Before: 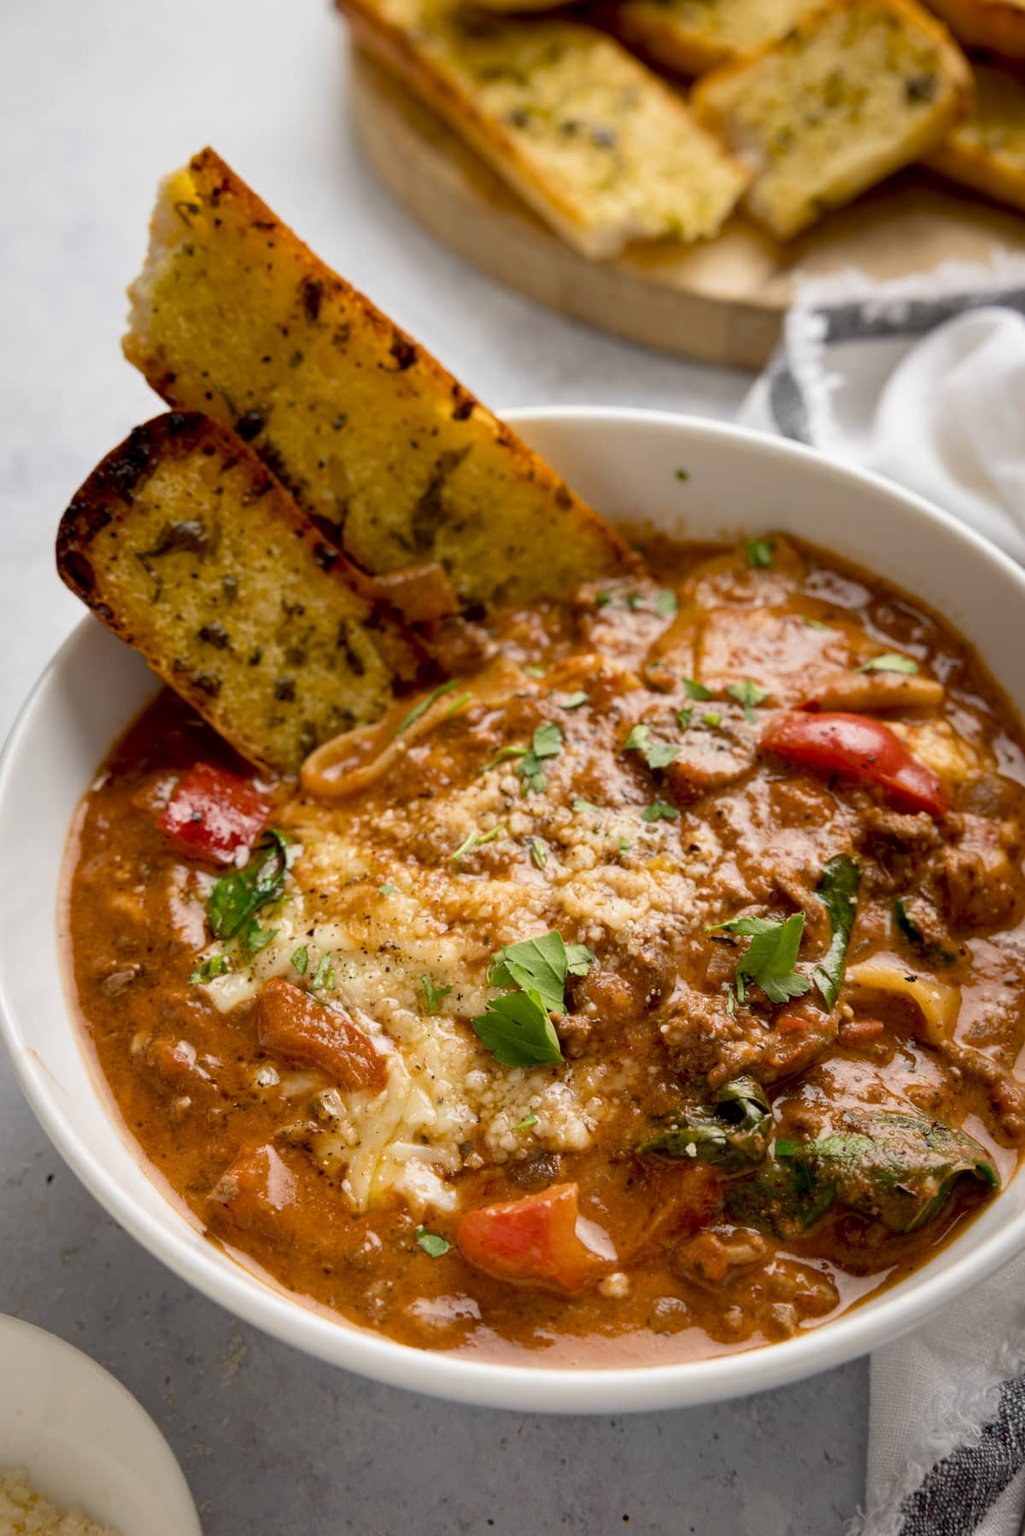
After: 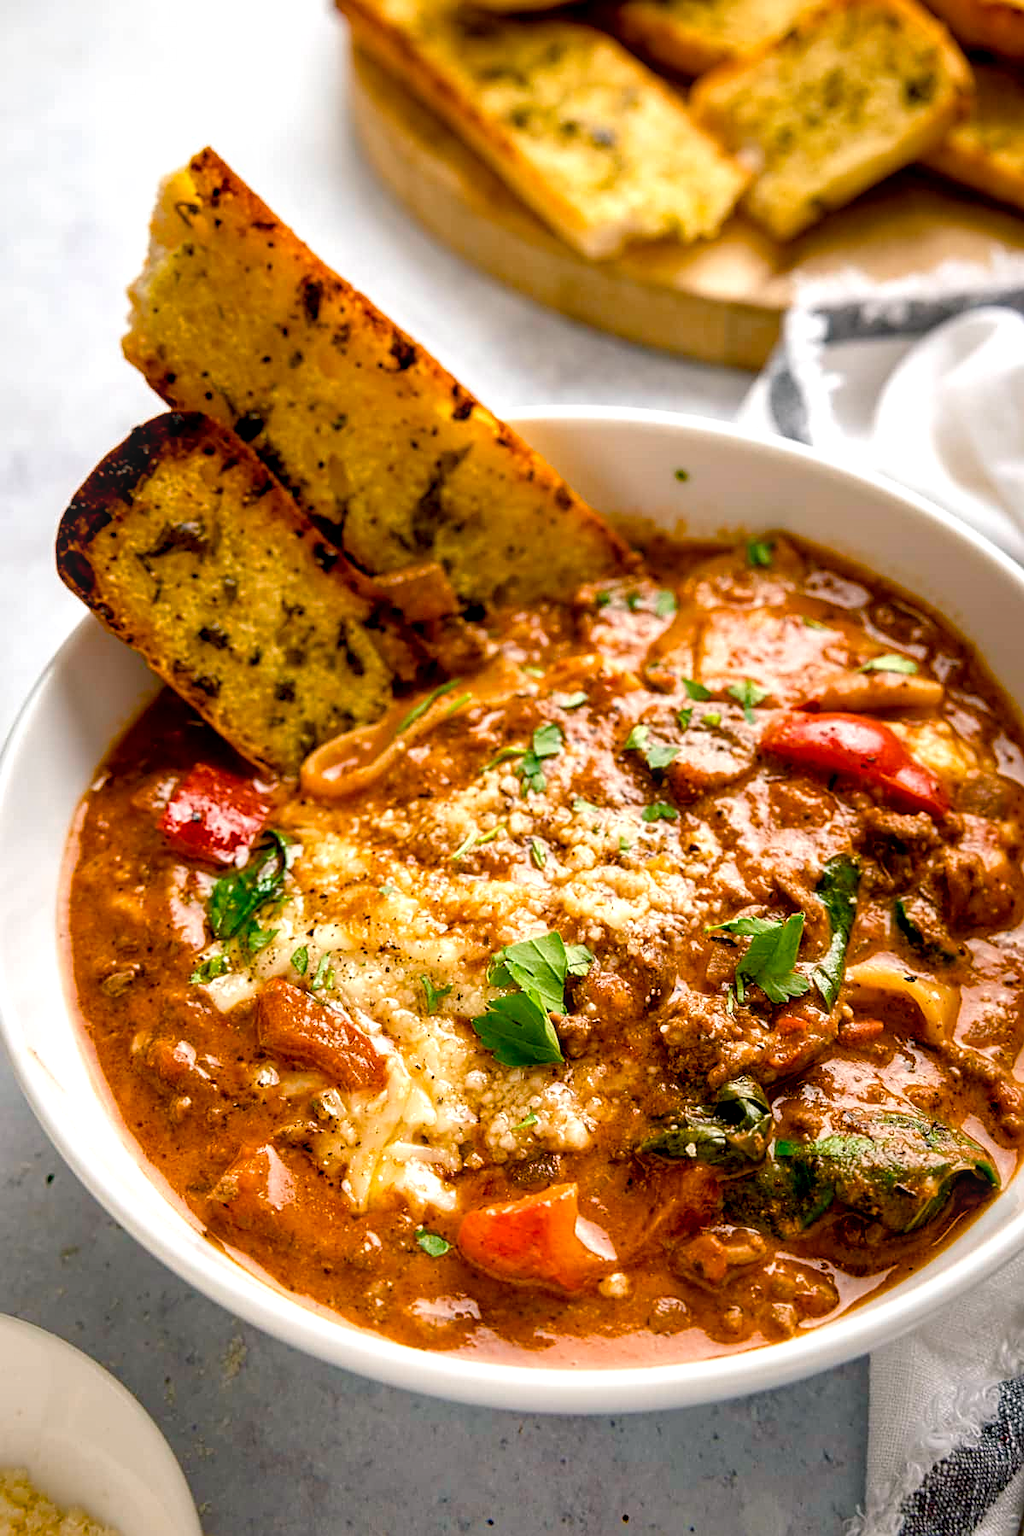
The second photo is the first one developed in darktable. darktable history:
color balance rgb: shadows lift › chroma 2.691%, shadows lift › hue 191.87°, perceptual saturation grading › global saturation 20%, perceptual saturation grading › highlights -25.192%, perceptual saturation grading › shadows 49.375%, perceptual brilliance grading › global brilliance 12.063%
sharpen: on, module defaults
local contrast: on, module defaults
